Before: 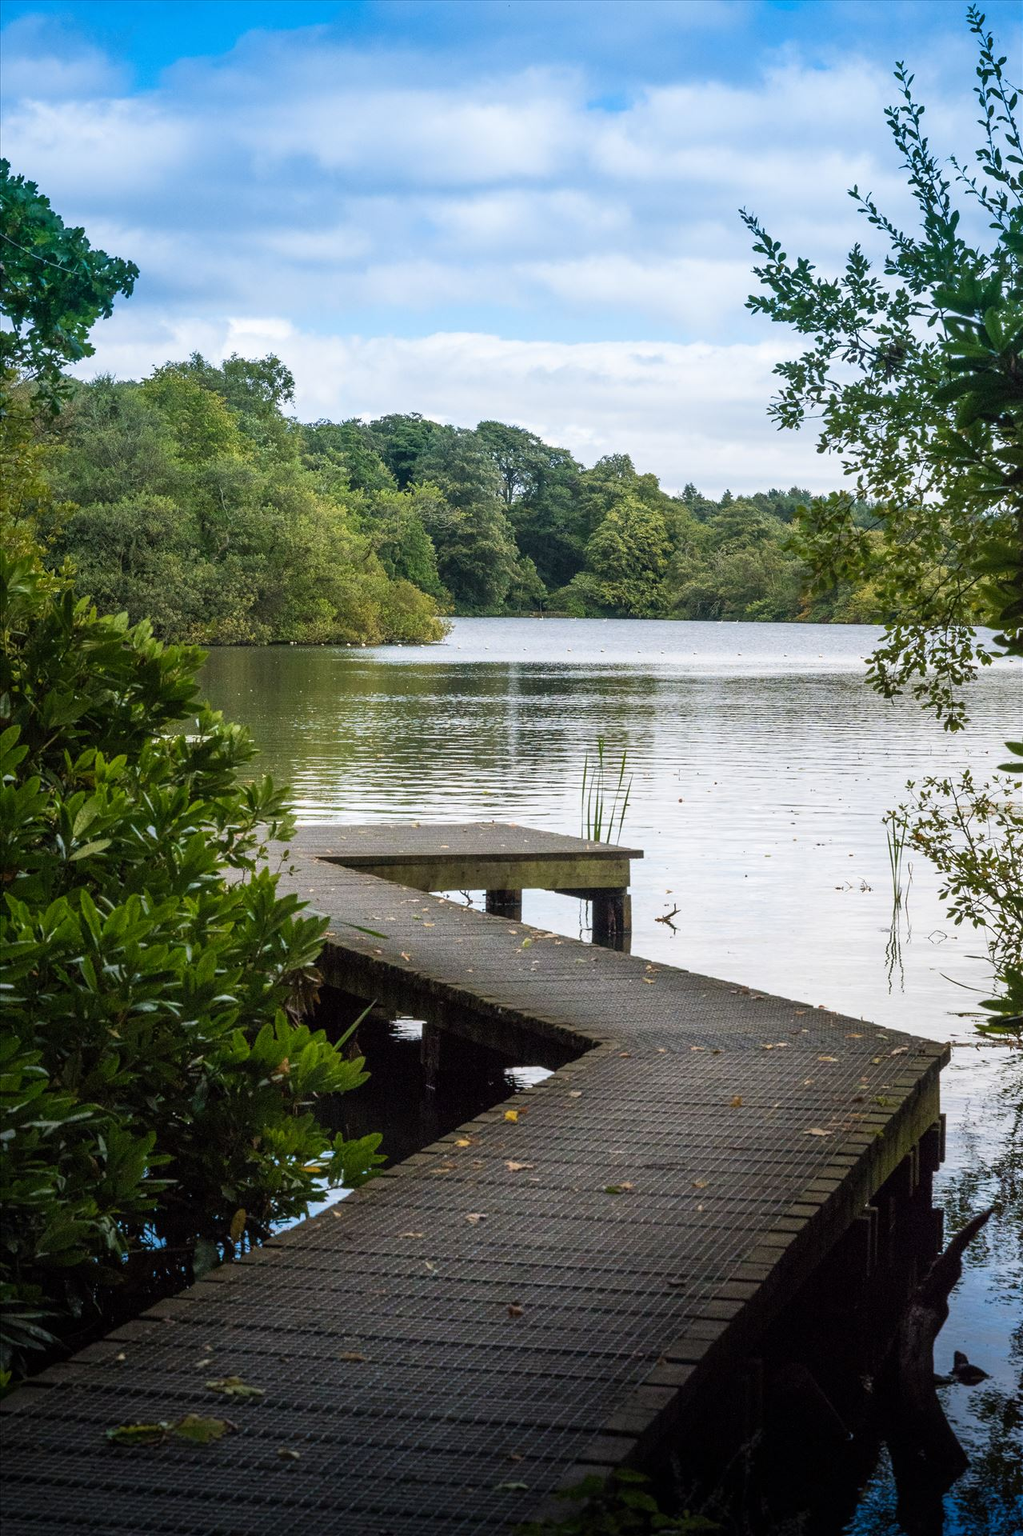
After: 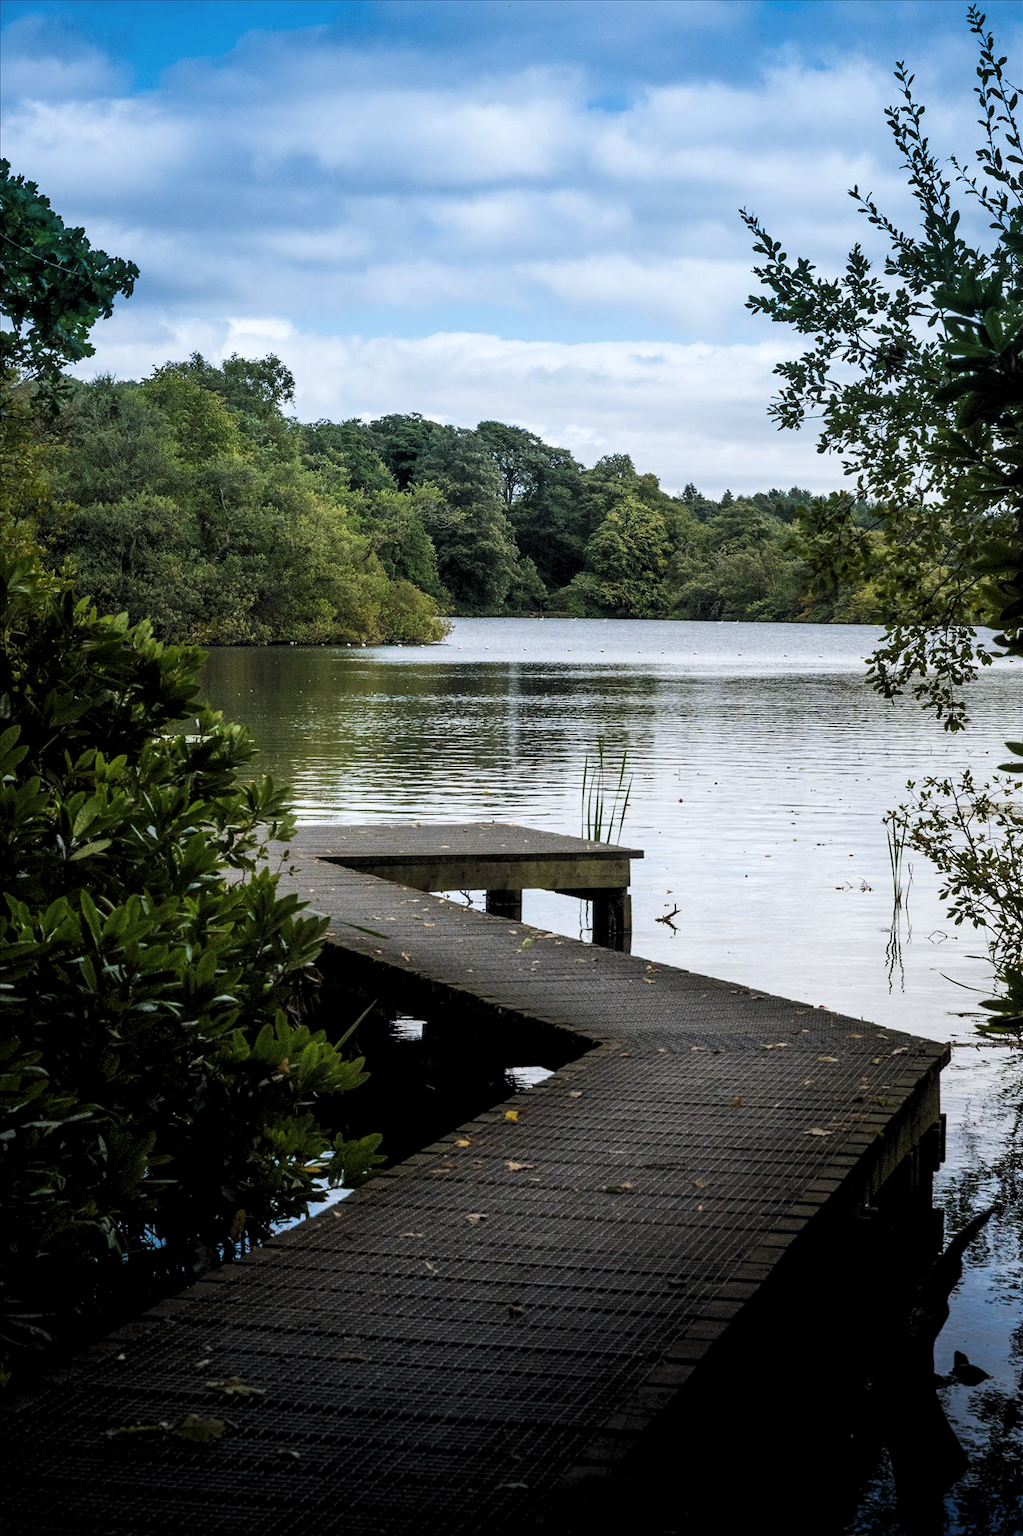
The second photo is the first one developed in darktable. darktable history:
levels: levels [0.116, 0.574, 1]
white balance: red 0.982, blue 1.018
